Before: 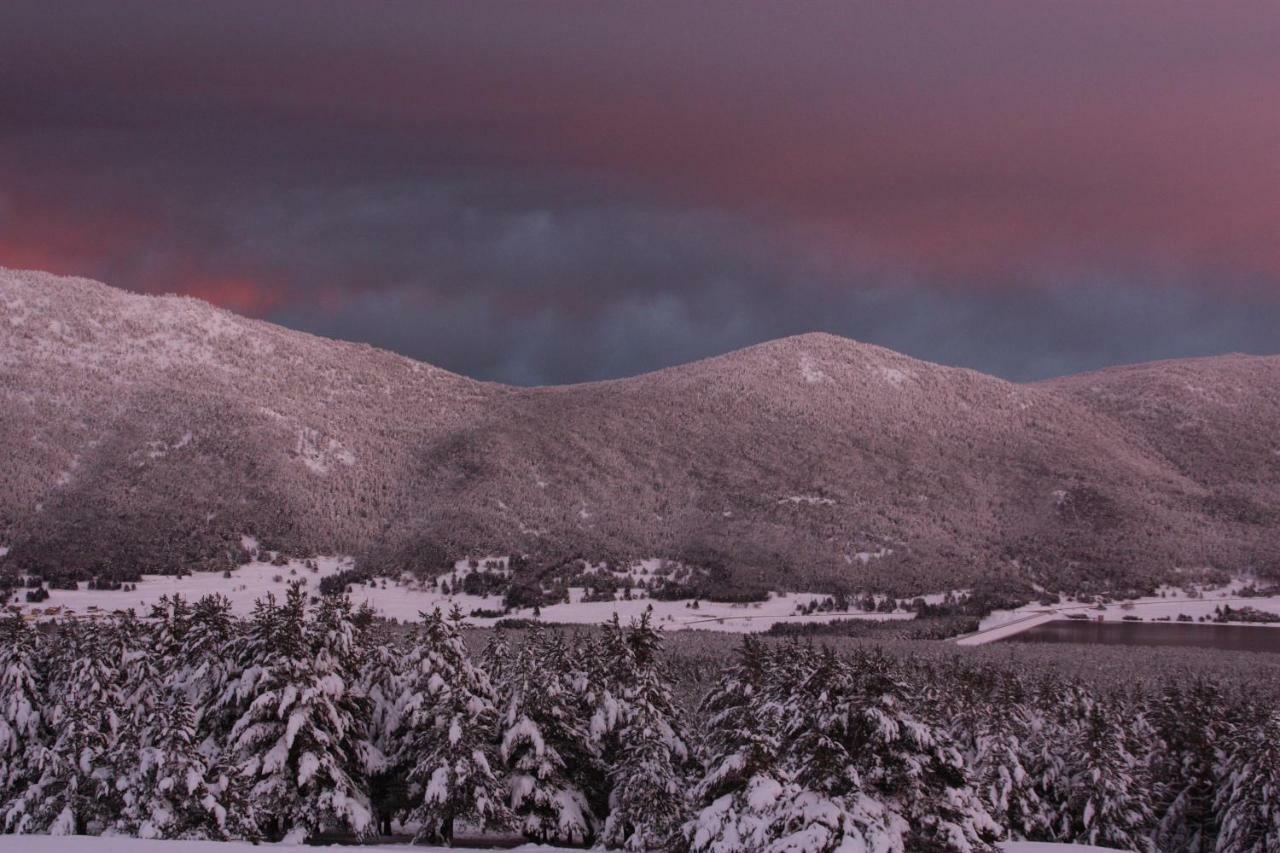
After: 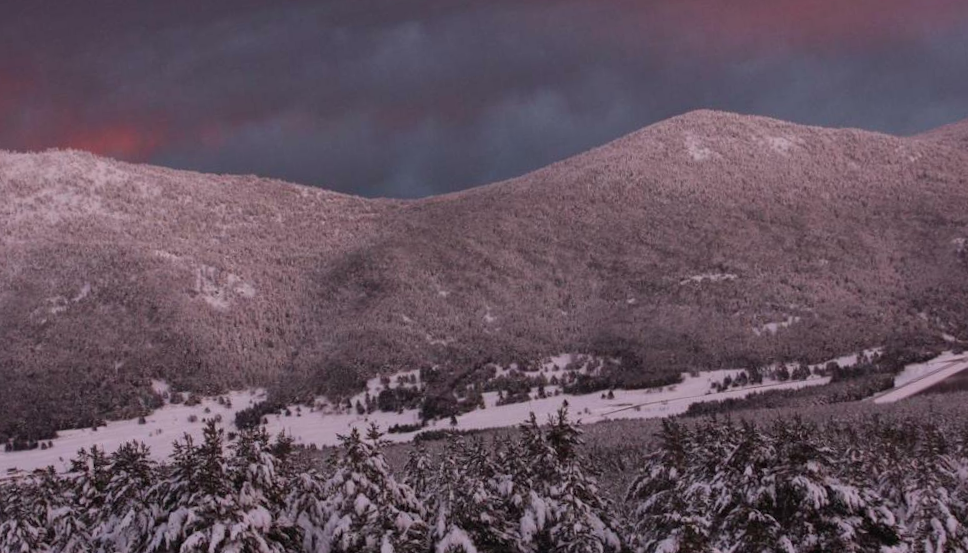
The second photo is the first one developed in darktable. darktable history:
crop: left 11.123%, top 27.61%, right 18.3%, bottom 17.034%
rotate and perspective: rotation -6.83°, automatic cropping off
